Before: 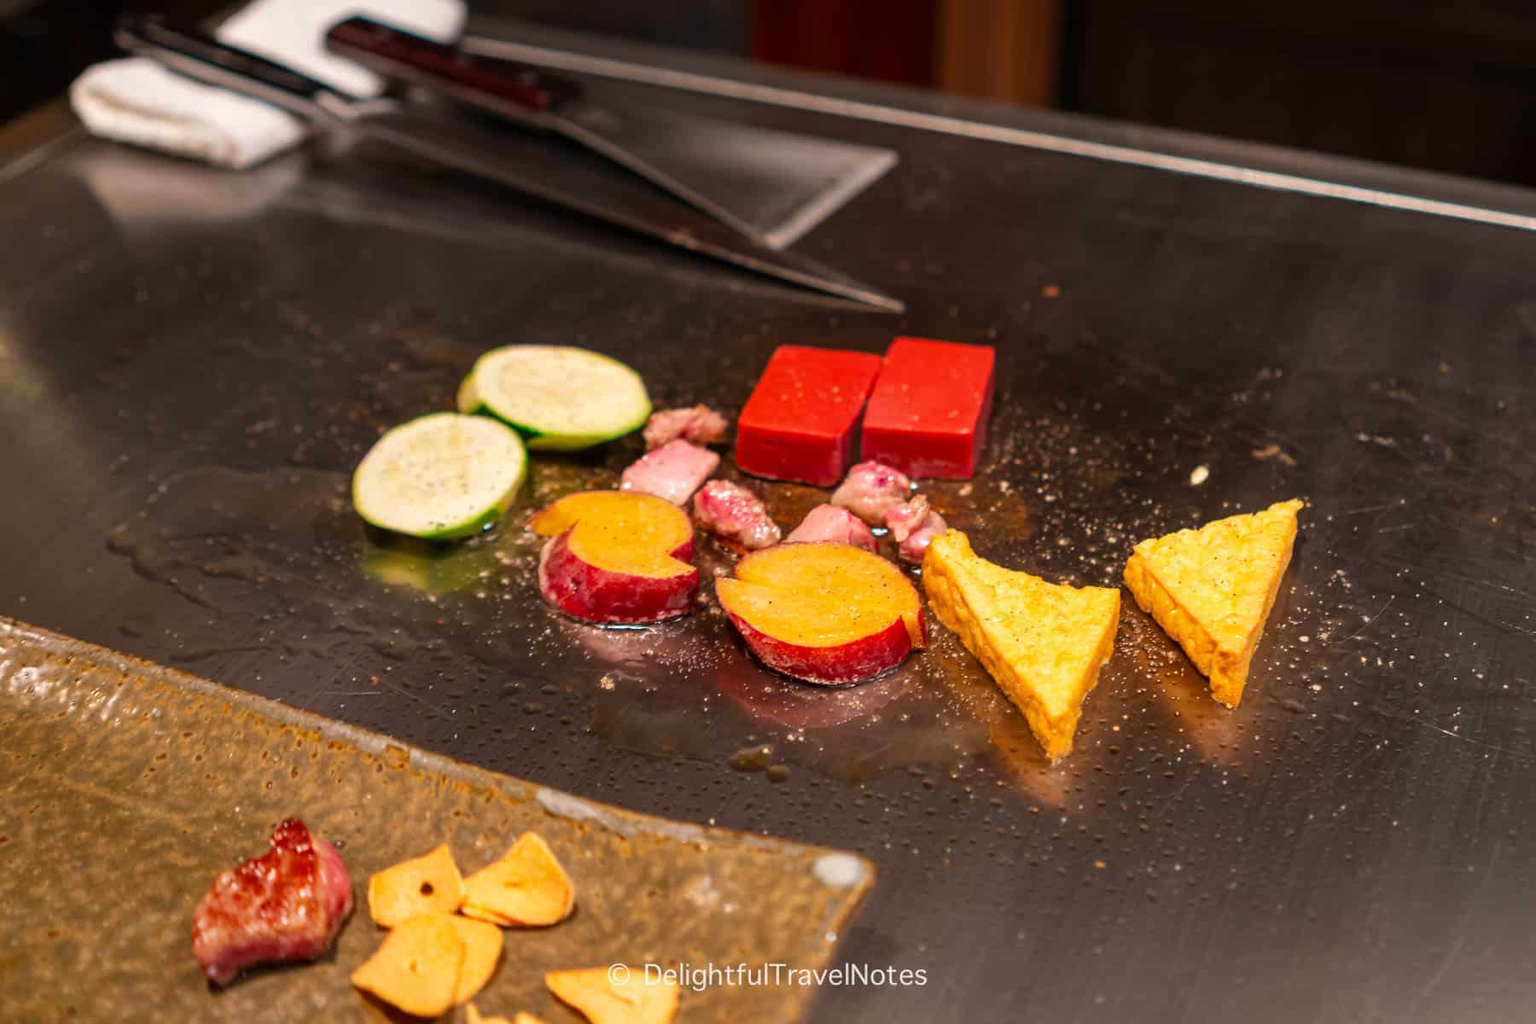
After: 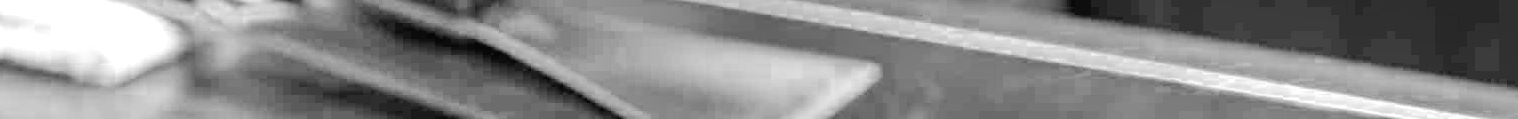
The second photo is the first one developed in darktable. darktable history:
crop and rotate: left 9.644%, top 9.491%, right 6.021%, bottom 80.509%
color zones: curves: ch0 [(0, 0.5) (0.125, 0.4) (0.25, 0.5) (0.375, 0.4) (0.5, 0.4) (0.625, 0.35) (0.75, 0.35) (0.875, 0.5)]; ch1 [(0, 0.35) (0.125, 0.45) (0.25, 0.35) (0.375, 0.35) (0.5, 0.35) (0.625, 0.35) (0.75, 0.45) (0.875, 0.35)]; ch2 [(0, 0.6) (0.125, 0.5) (0.25, 0.5) (0.375, 0.6) (0.5, 0.6) (0.625, 0.5) (0.75, 0.5) (0.875, 0.5)]
color balance: mode lift, gamma, gain (sRGB), lift [0.97, 1, 1, 1], gamma [1.03, 1, 1, 1]
tone equalizer: -7 EV 0.15 EV, -6 EV 0.6 EV, -5 EV 1.15 EV, -4 EV 1.33 EV, -3 EV 1.15 EV, -2 EV 0.6 EV, -1 EV 0.15 EV, mask exposure compensation -0.5 EV
monochrome: a 2.21, b -1.33, size 2.2
tone curve: curves: ch0 [(0, 0.017) (0.091, 0.046) (0.298, 0.287) (0.439, 0.482) (0.64, 0.729) (0.785, 0.817) (0.995, 0.917)]; ch1 [(0, 0) (0.384, 0.365) (0.463, 0.447) (0.486, 0.474) (0.503, 0.497) (0.526, 0.52) (0.555, 0.564) (0.578, 0.595) (0.638, 0.644) (0.766, 0.773) (1, 1)]; ch2 [(0, 0) (0.374, 0.344) (0.449, 0.434) (0.501, 0.501) (0.528, 0.519) (0.569, 0.589) (0.61, 0.646) (0.666, 0.688) (1, 1)], color space Lab, independent channels, preserve colors none
exposure: black level correction 0, exposure 1.975 EV, compensate exposure bias true, compensate highlight preservation false
